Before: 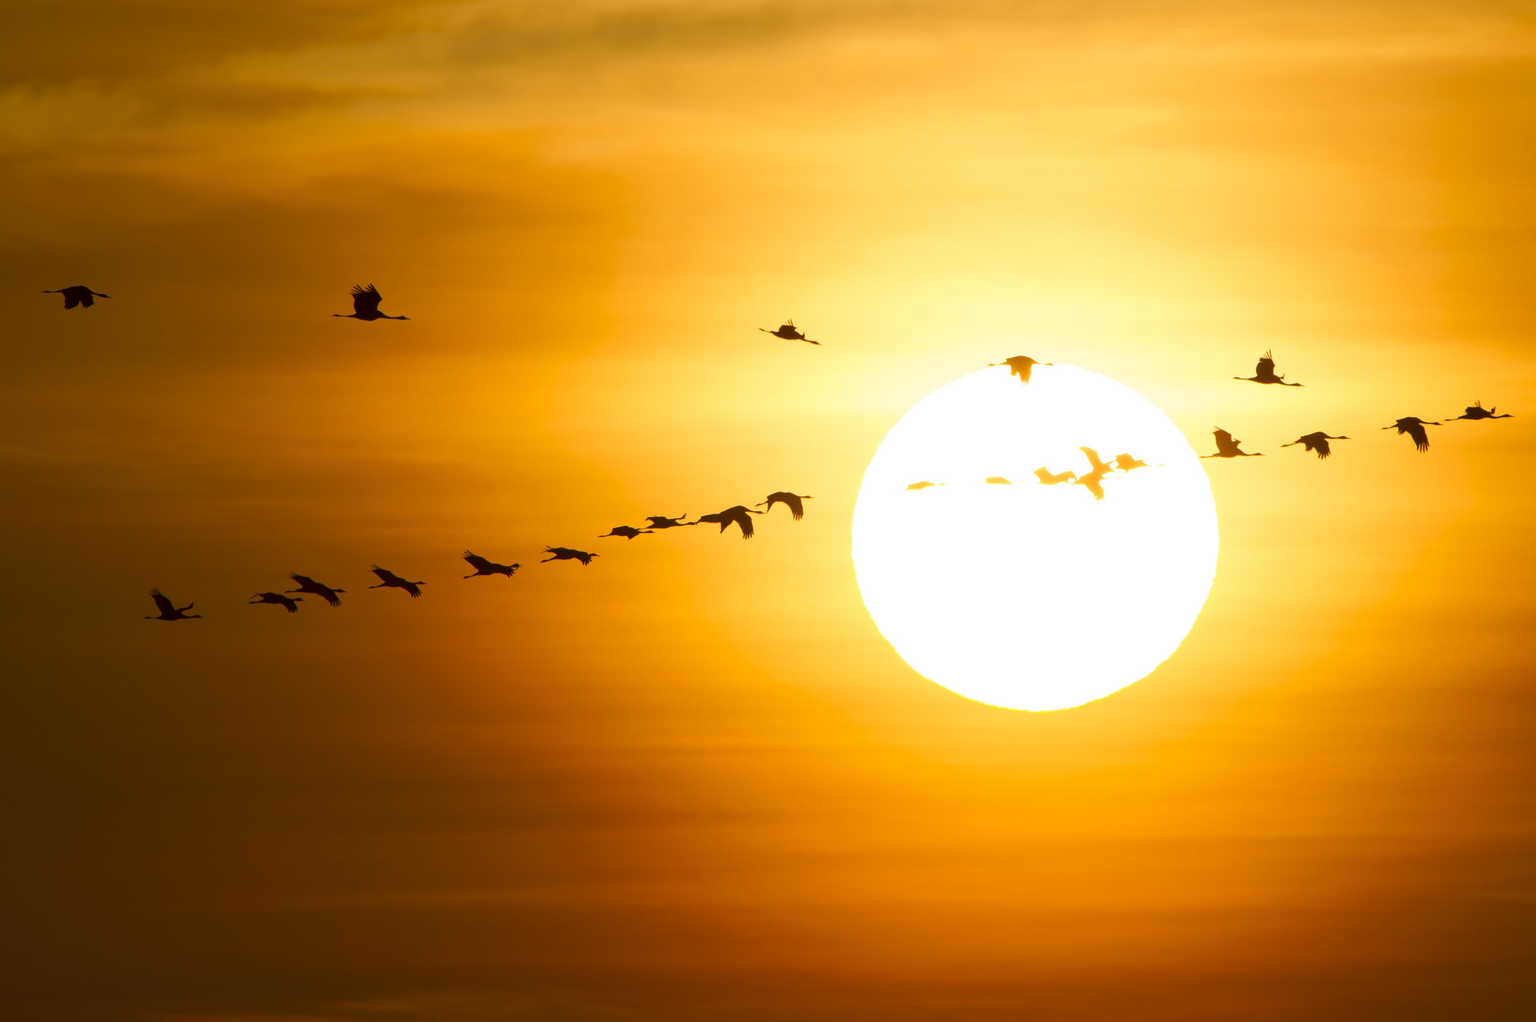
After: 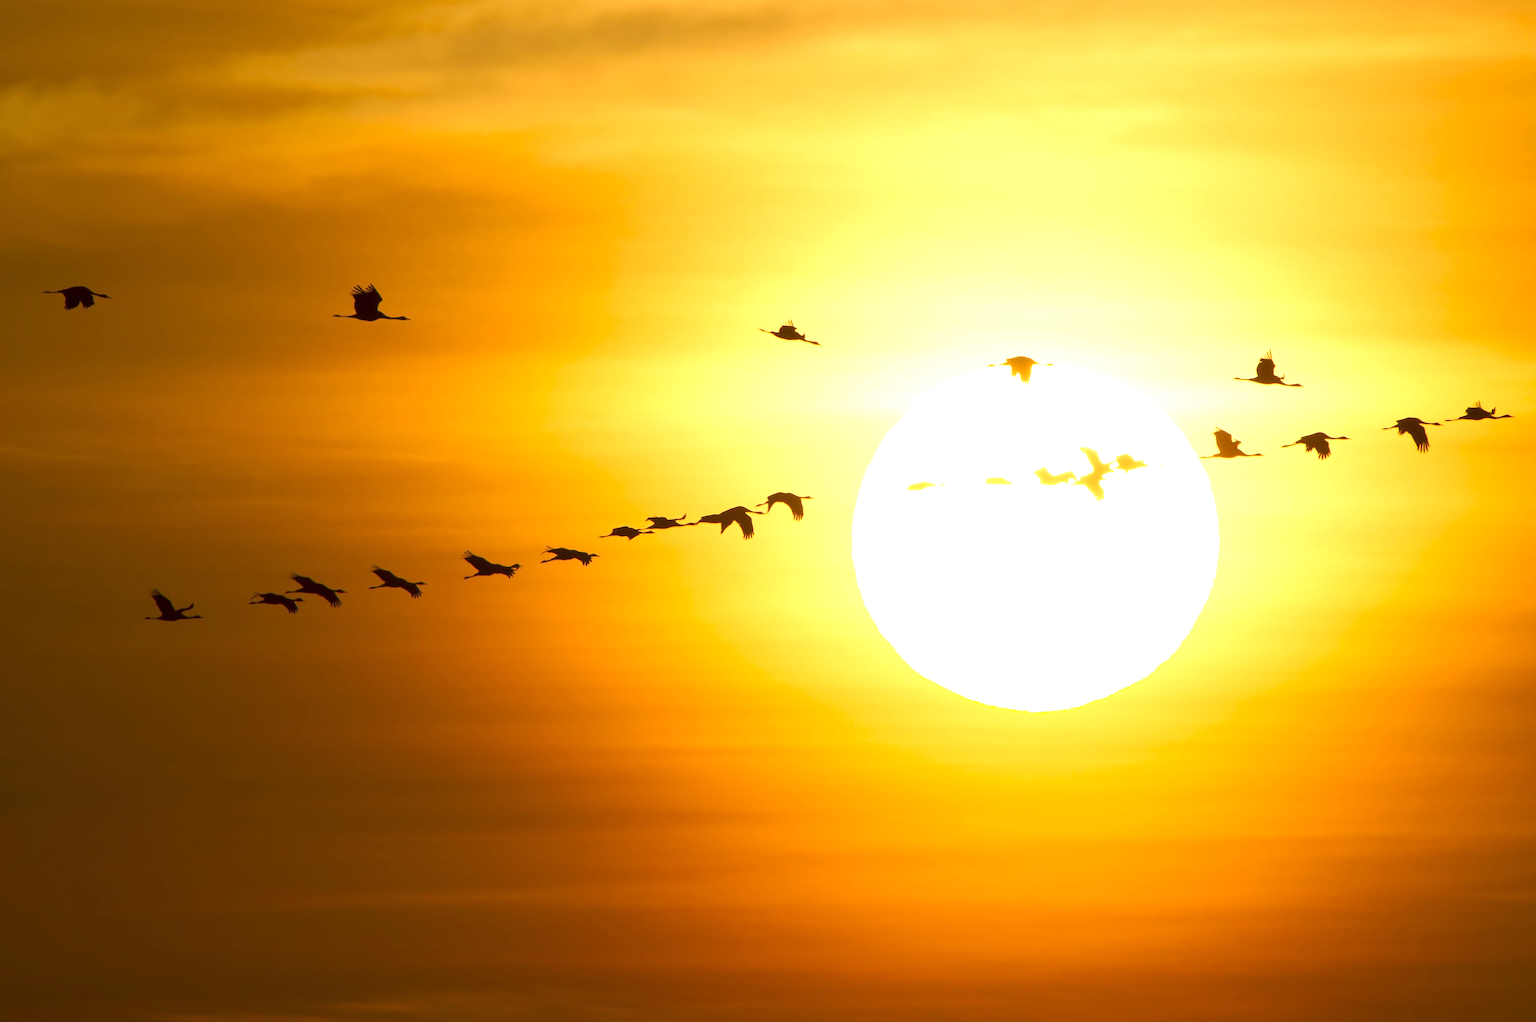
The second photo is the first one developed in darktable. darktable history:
exposure: exposure 0.567 EV, compensate highlight preservation false
